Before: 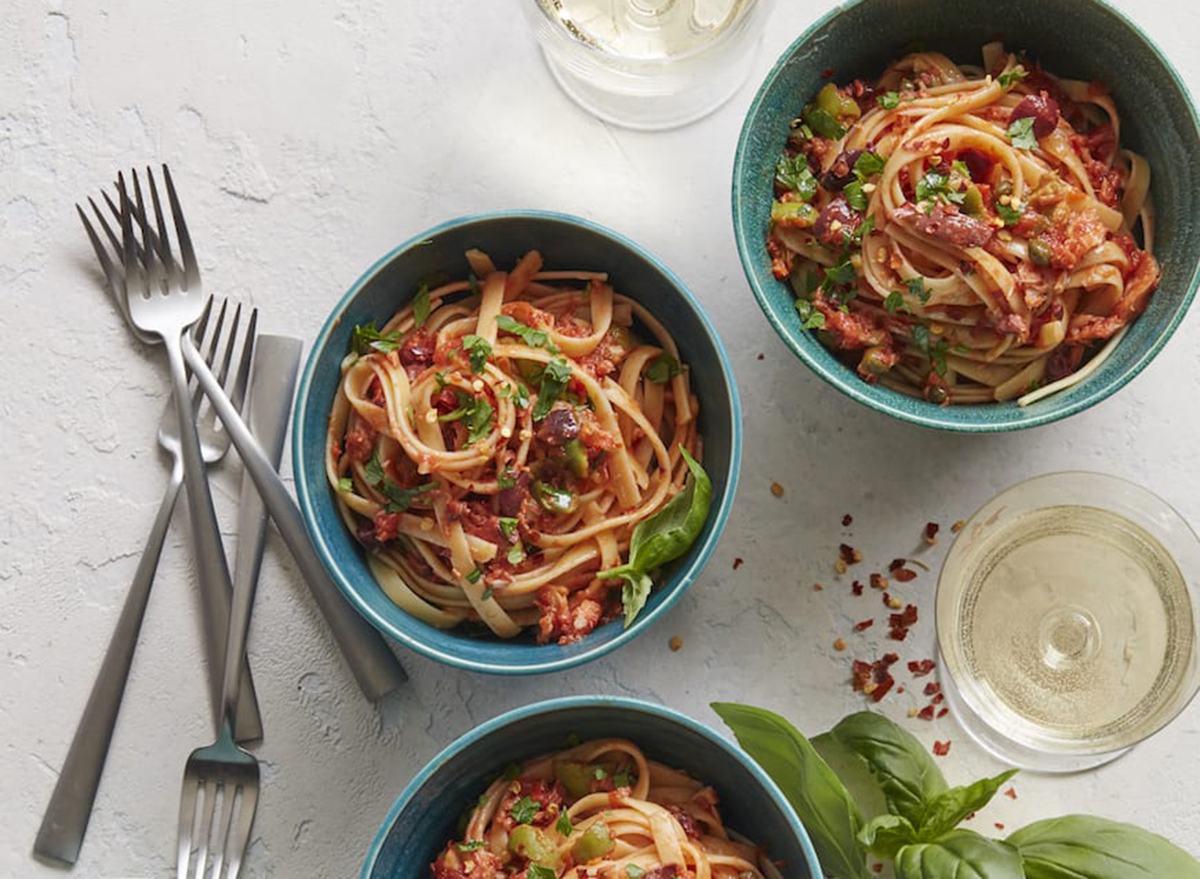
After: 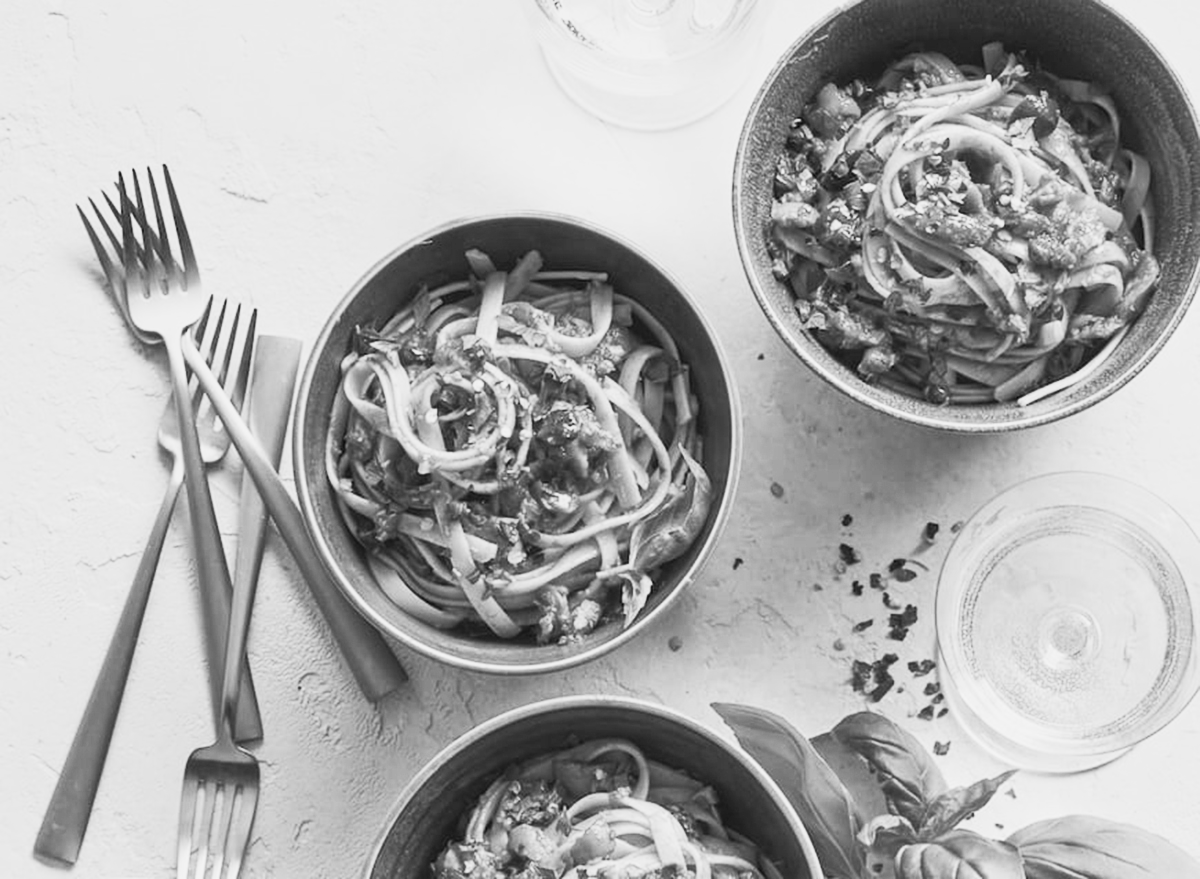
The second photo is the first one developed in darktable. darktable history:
contrast brightness saturation: contrast 0.39, brightness 0.53
color correction: saturation 0.57
local contrast: highlights 100%, shadows 100%, detail 120%, midtone range 0.2
monochrome: a -71.75, b 75.82
